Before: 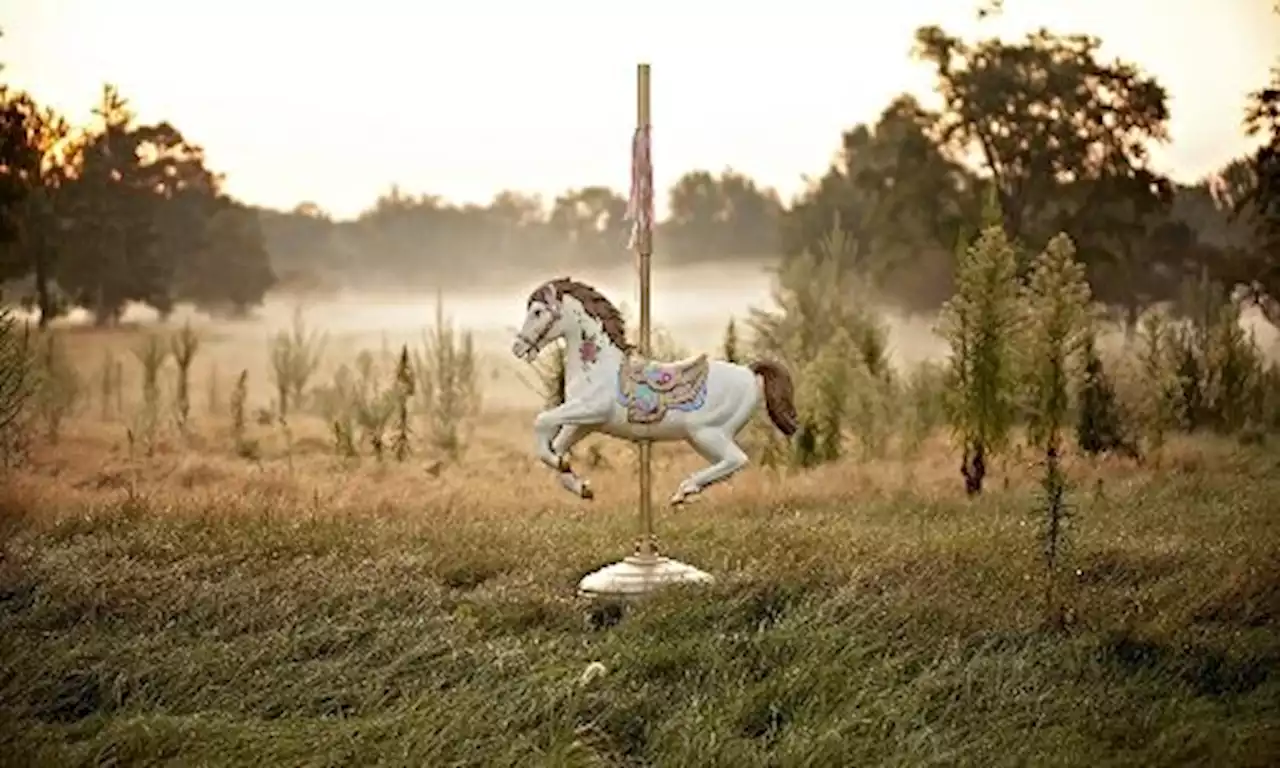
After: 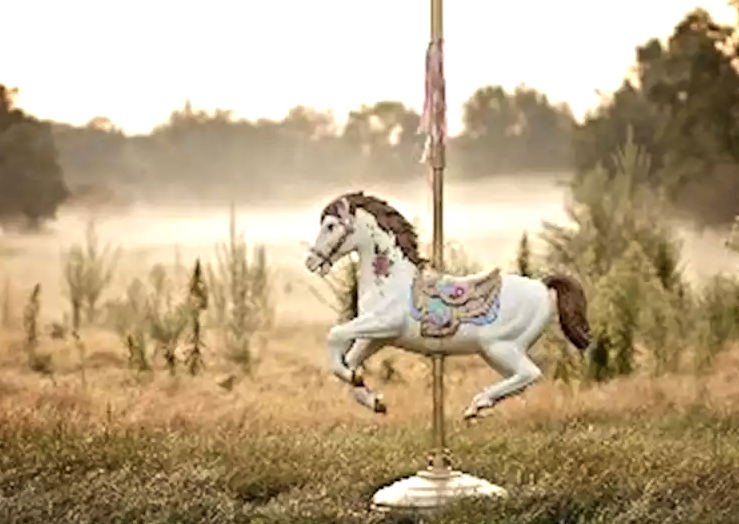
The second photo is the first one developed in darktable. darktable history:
crop: left 16.202%, top 11.208%, right 26.045%, bottom 20.557%
tone equalizer: -8 EV -0.417 EV, -7 EV -0.389 EV, -6 EV -0.333 EV, -5 EV -0.222 EV, -3 EV 0.222 EV, -2 EV 0.333 EV, -1 EV 0.389 EV, +0 EV 0.417 EV, edges refinement/feathering 500, mask exposure compensation -1.57 EV, preserve details no
